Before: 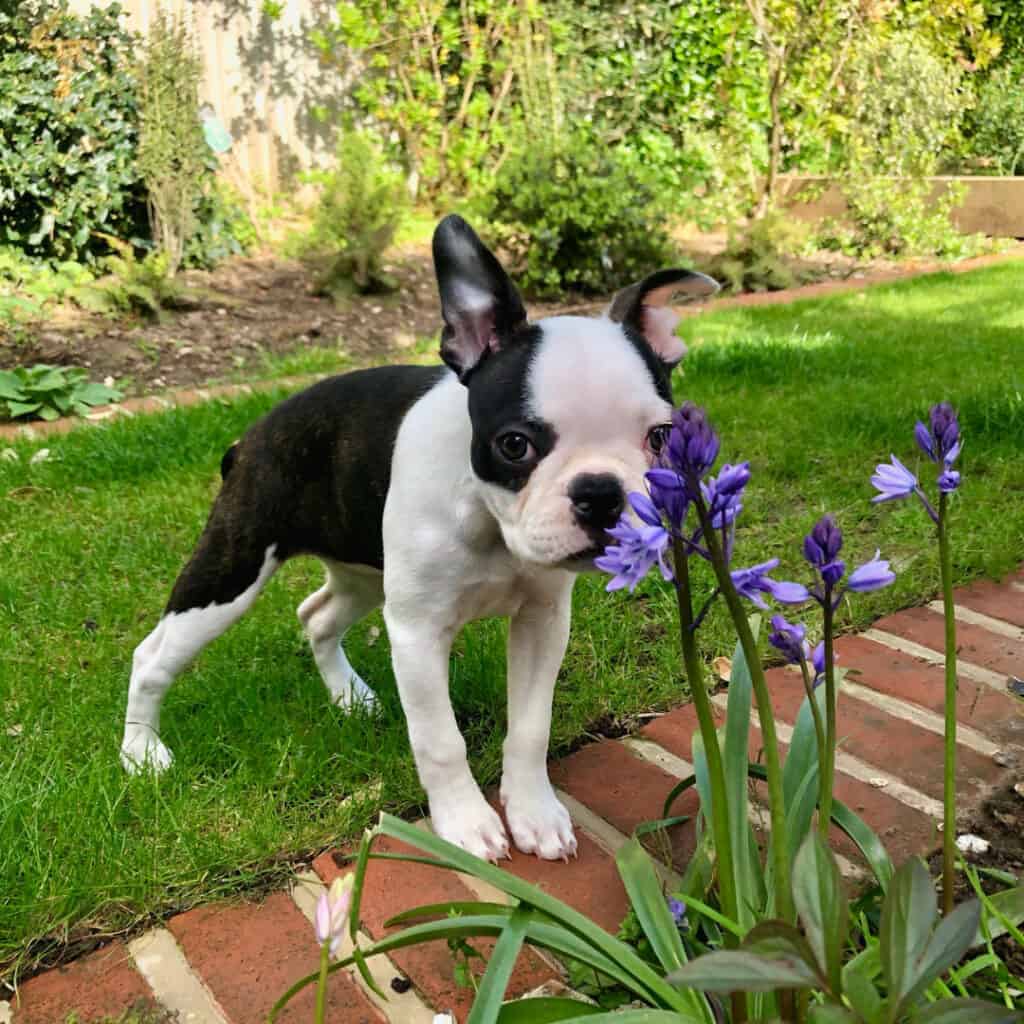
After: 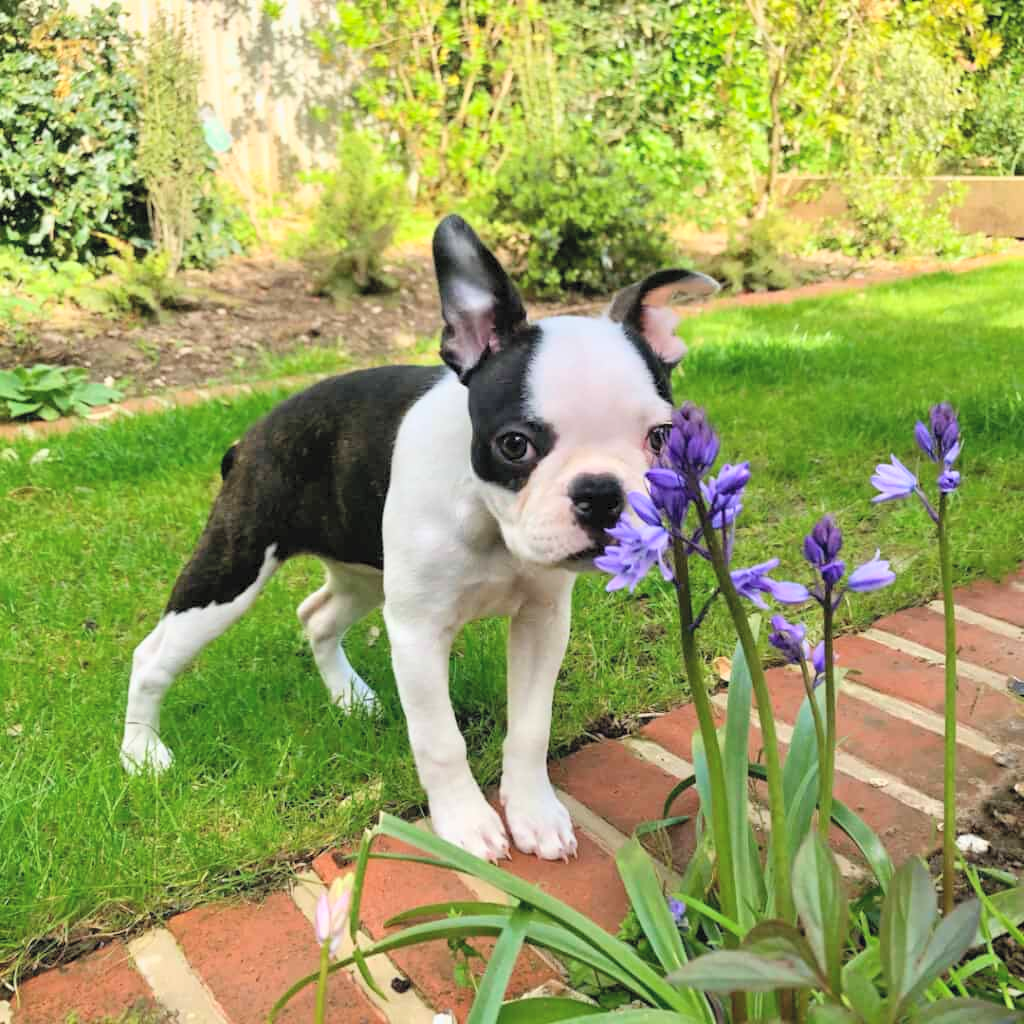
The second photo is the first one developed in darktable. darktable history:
contrast brightness saturation: contrast 0.101, brightness 0.294, saturation 0.137
